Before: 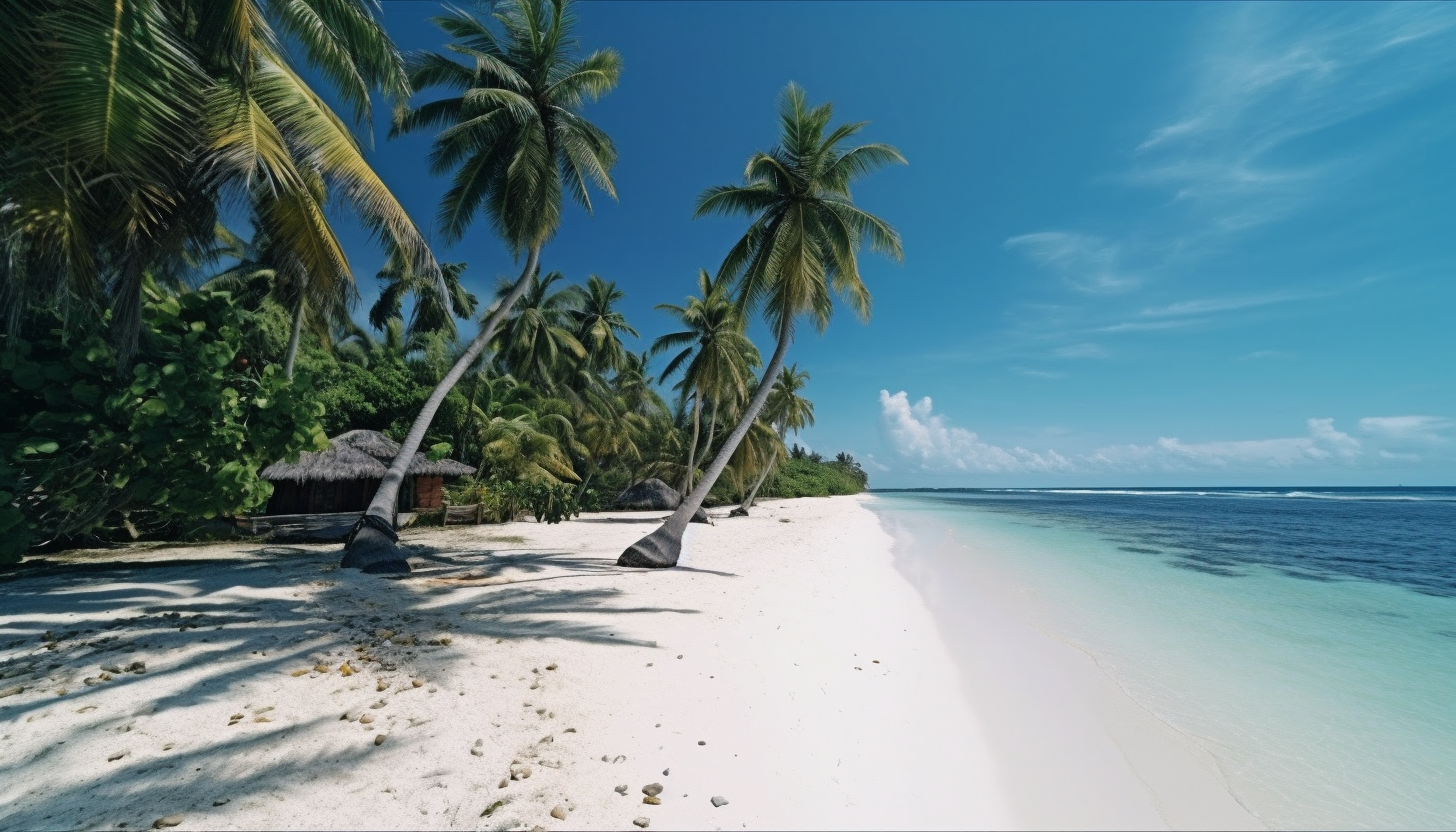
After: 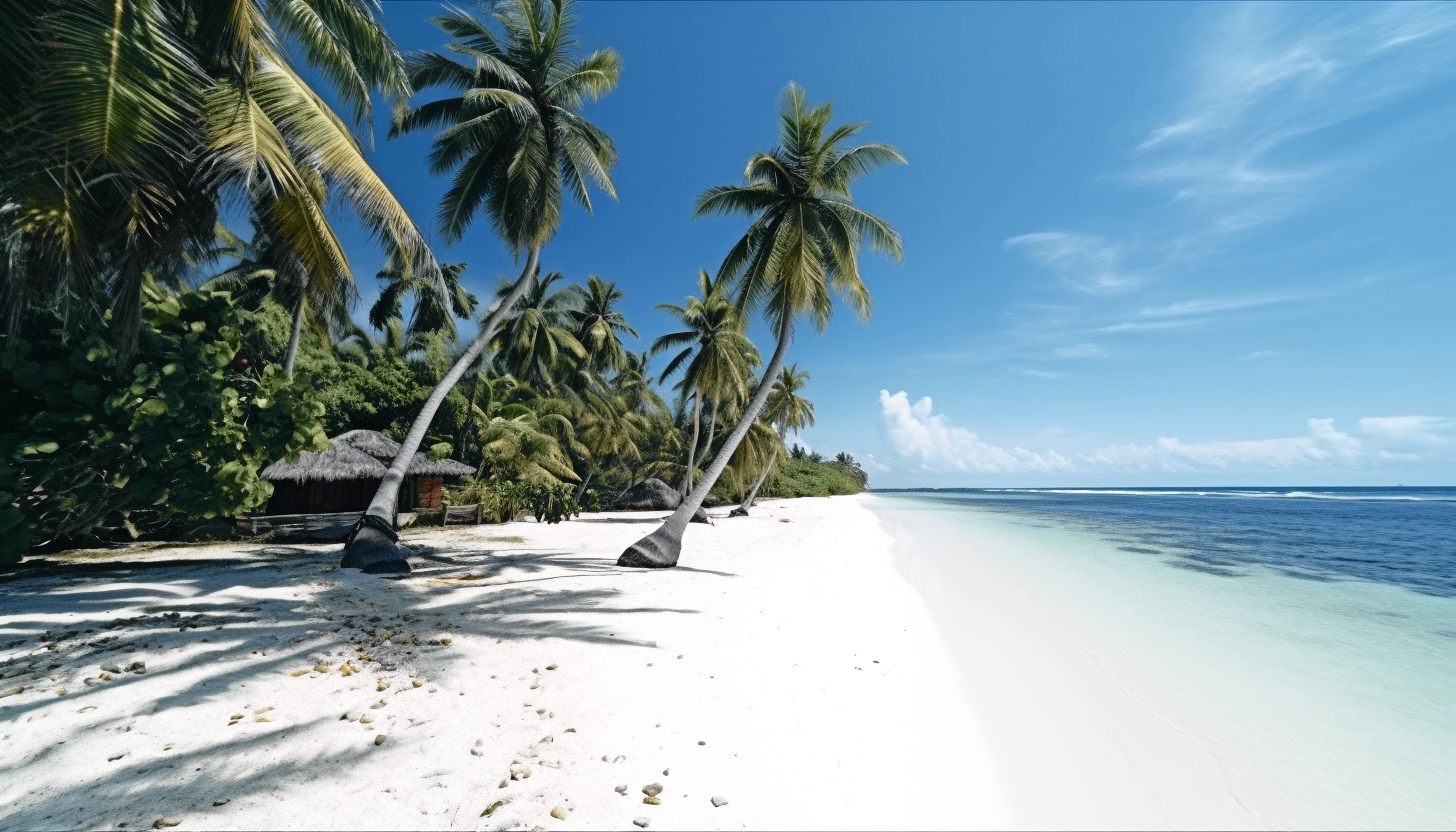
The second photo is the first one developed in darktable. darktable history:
color balance rgb: perceptual saturation grading › global saturation 0.515%, perceptual saturation grading › highlights -30.64%, perceptual saturation grading › shadows 19.274%, perceptual brilliance grading › global brilliance 10.886%
tone curve: curves: ch0 [(0, 0.009) (0.105, 0.08) (0.195, 0.18) (0.283, 0.316) (0.384, 0.434) (0.485, 0.531) (0.638, 0.69) (0.81, 0.872) (1, 0.977)]; ch1 [(0, 0) (0.161, 0.092) (0.35, 0.33) (0.379, 0.401) (0.456, 0.469) (0.502, 0.5) (0.525, 0.514) (0.586, 0.617) (0.635, 0.655) (1, 1)]; ch2 [(0, 0) (0.371, 0.362) (0.437, 0.437) (0.48, 0.49) (0.53, 0.515) (0.56, 0.571) (0.622, 0.606) (1, 1)], color space Lab, independent channels, preserve colors none
